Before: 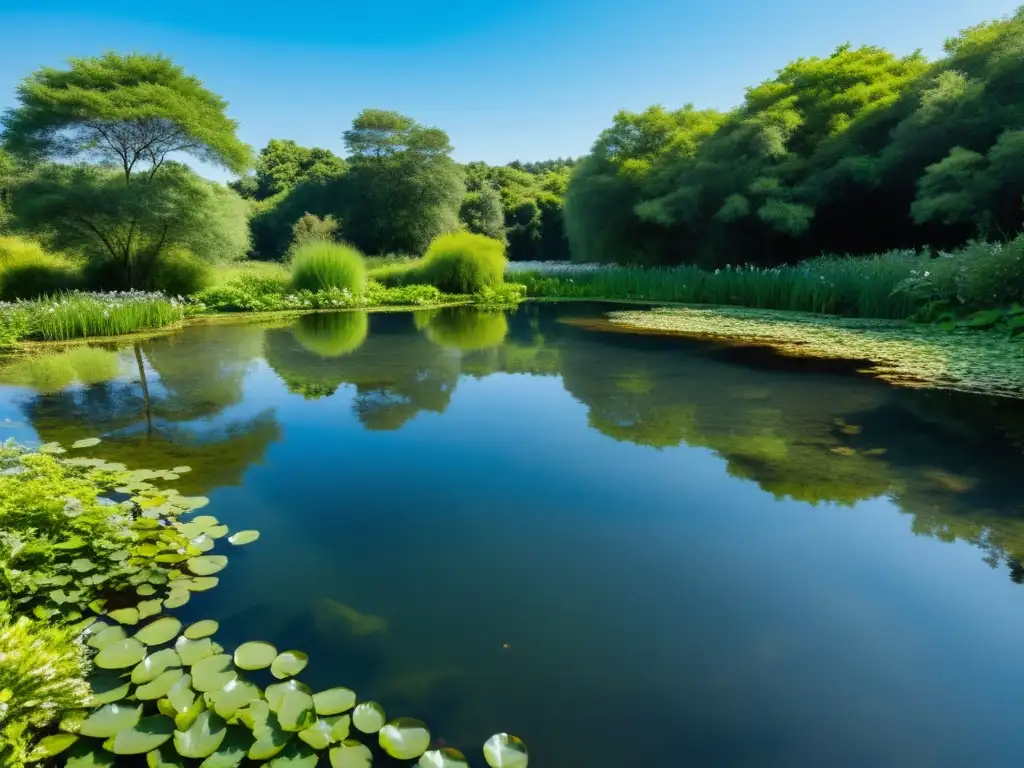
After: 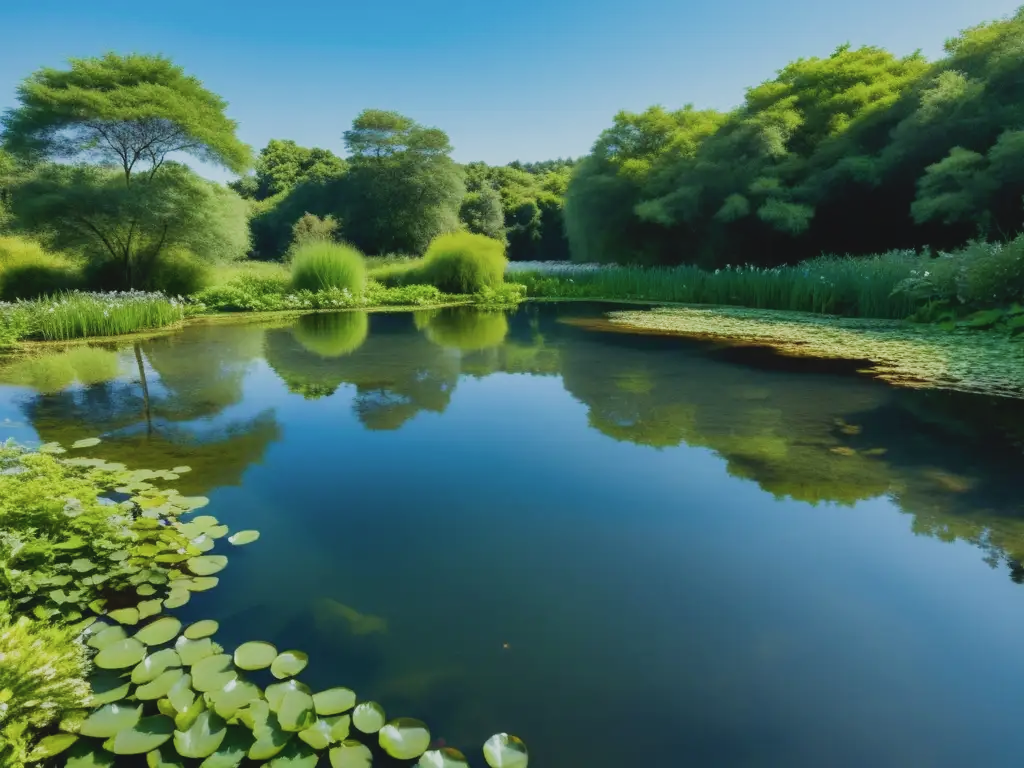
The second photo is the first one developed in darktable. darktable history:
sigmoid: contrast 1.22, skew 0.65
velvia: strength 9.25%
contrast brightness saturation: contrast -0.1, saturation -0.1
white balance: red 0.978, blue 0.999
